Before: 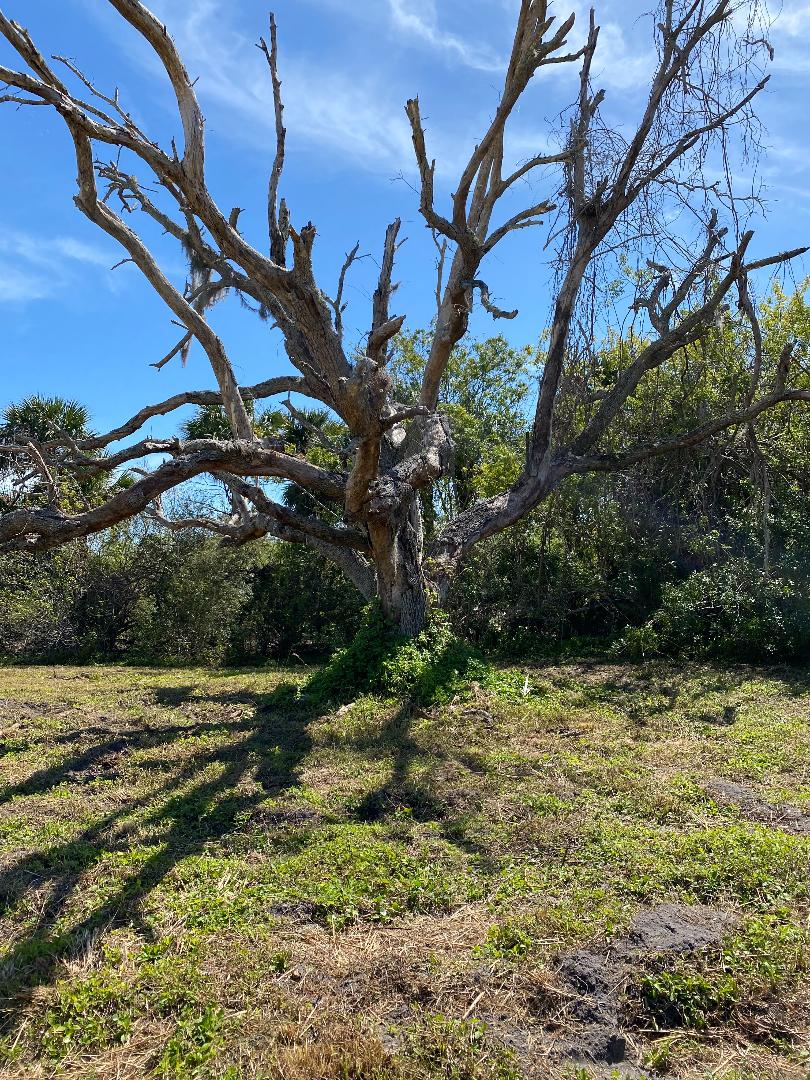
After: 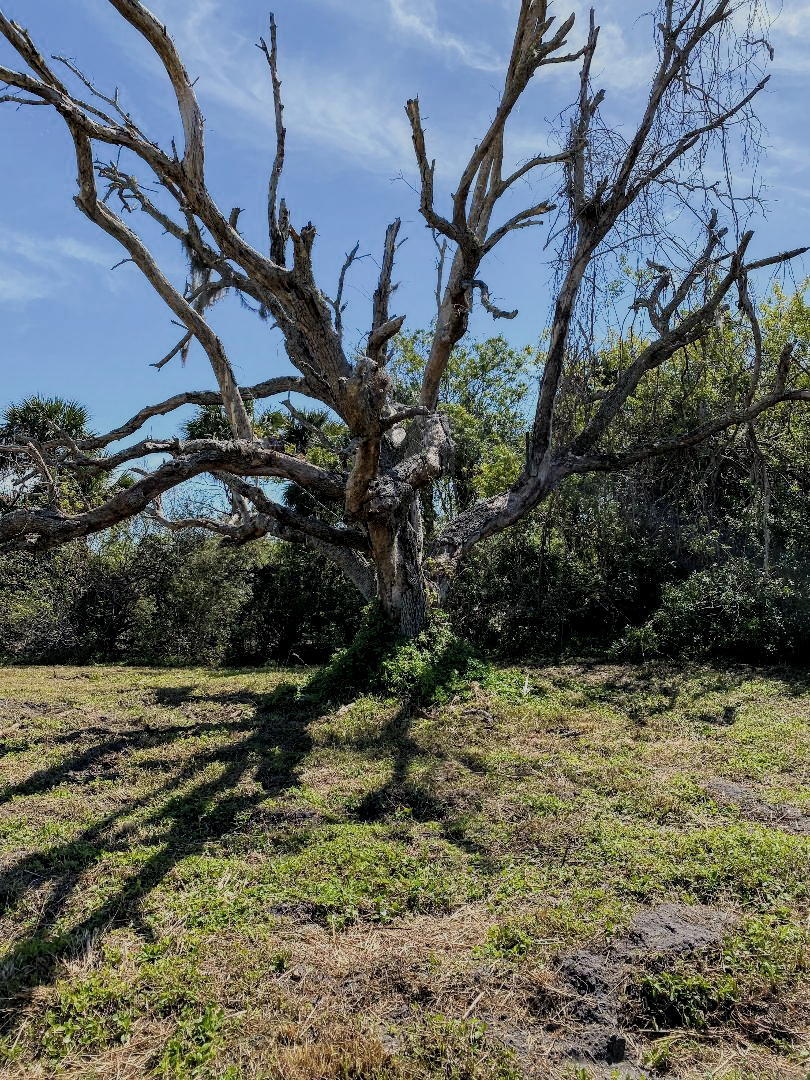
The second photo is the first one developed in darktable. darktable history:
filmic rgb: black relative exposure -7.65 EV, white relative exposure 4.56 EV, hardness 3.61, color science v4 (2020)
local contrast: on, module defaults
